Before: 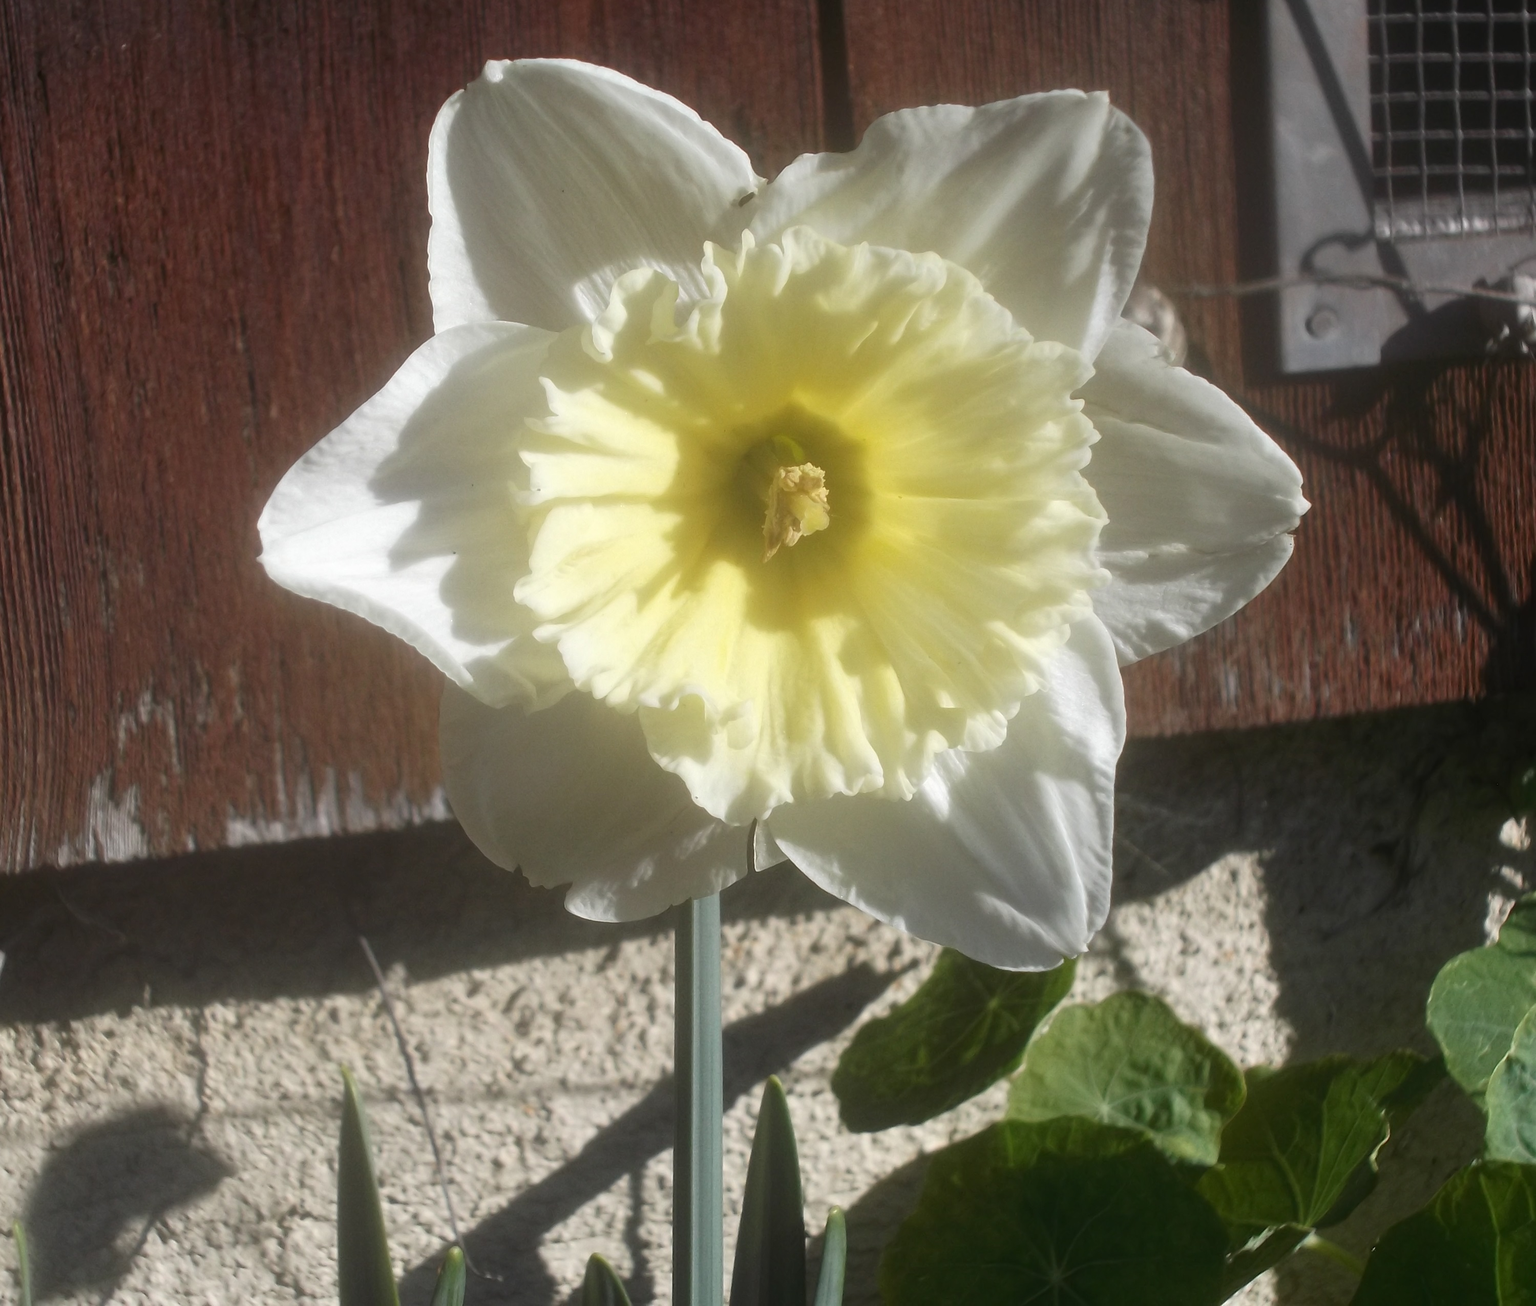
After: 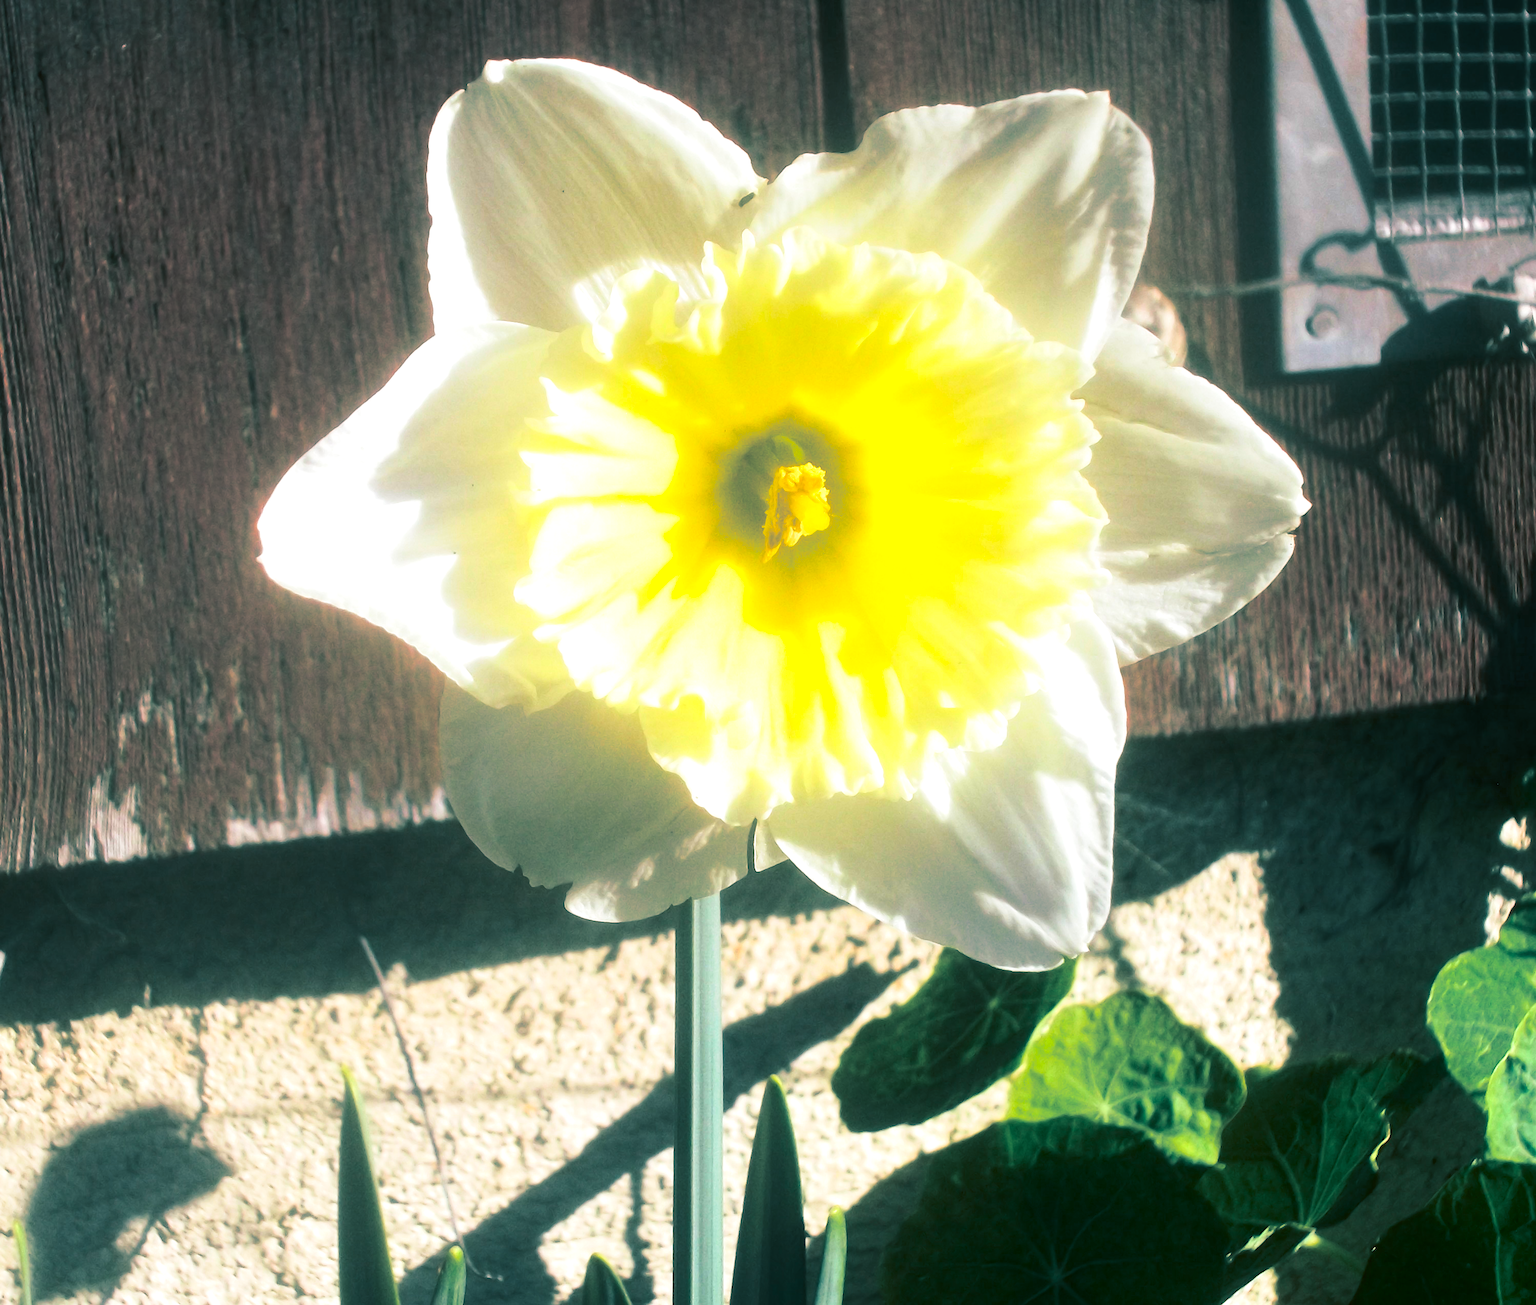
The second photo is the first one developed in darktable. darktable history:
contrast brightness saturation: contrast 0.26, brightness 0.02, saturation 0.87
split-toning: shadows › hue 183.6°, shadows › saturation 0.52, highlights › hue 0°, highlights › saturation 0
exposure: black level correction 0, exposure 0.9 EV, compensate exposure bias true, compensate highlight preservation false
